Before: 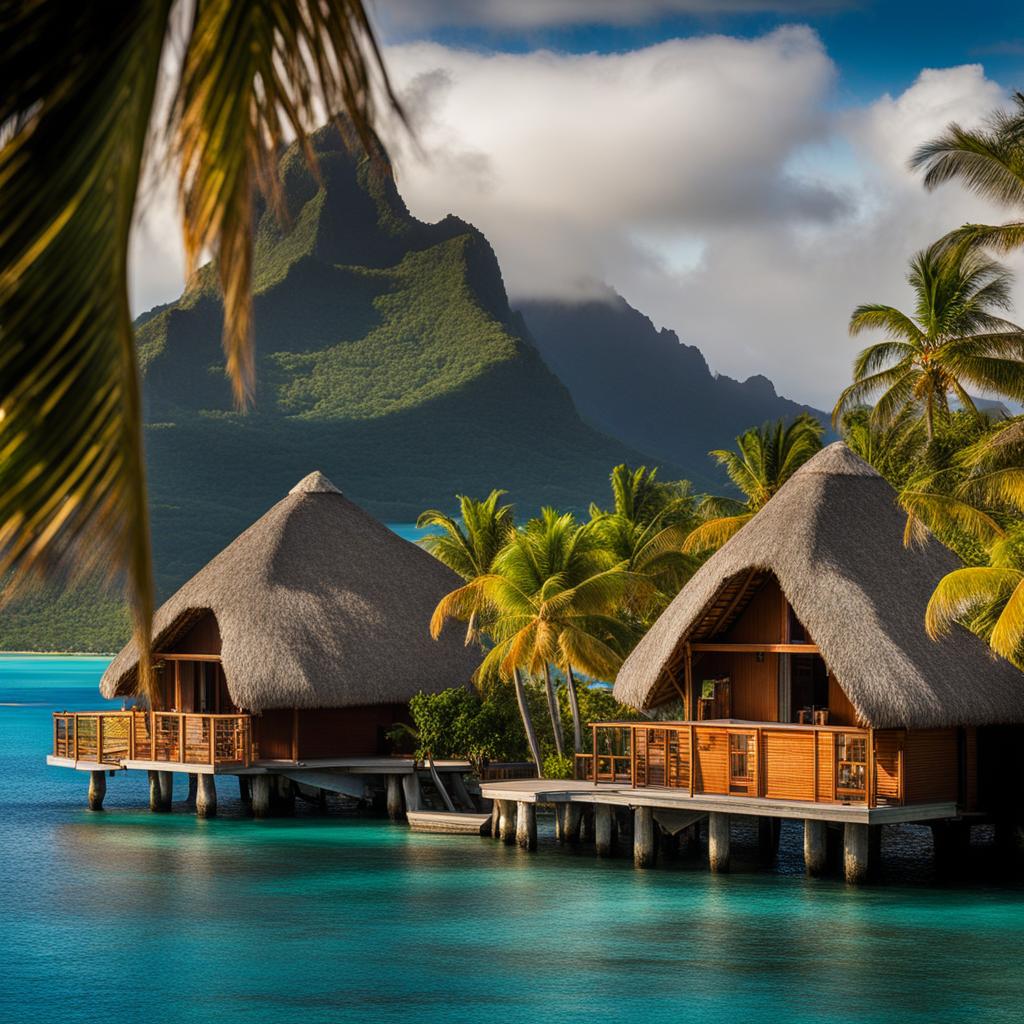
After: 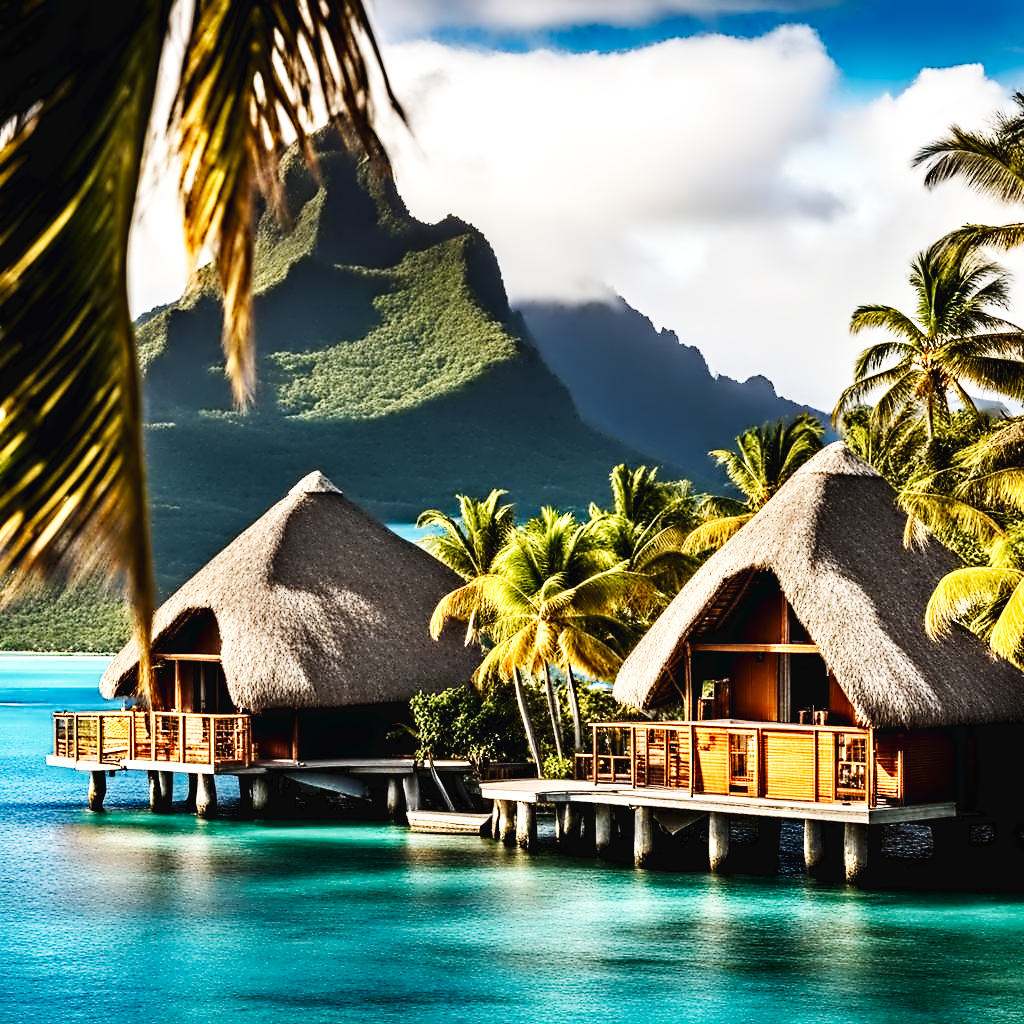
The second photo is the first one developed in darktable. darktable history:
base curve: curves: ch0 [(0, 0.003) (0.001, 0.002) (0.006, 0.004) (0.02, 0.022) (0.048, 0.086) (0.094, 0.234) (0.162, 0.431) (0.258, 0.629) (0.385, 0.8) (0.548, 0.918) (0.751, 0.988) (1, 1)], preserve colors none
contrast equalizer: octaves 7, y [[0.5, 0.542, 0.583, 0.625, 0.667, 0.708], [0.5 ×6], [0.5 ×6], [0, 0.033, 0.067, 0.1, 0.133, 0.167], [0, 0.05, 0.1, 0.15, 0.2, 0.25]]
tone equalizer: -8 EV -0.417 EV, -7 EV -0.389 EV, -6 EV -0.333 EV, -5 EV -0.222 EV, -3 EV 0.222 EV, -2 EV 0.333 EV, -1 EV 0.389 EV, +0 EV 0.417 EV, edges refinement/feathering 500, mask exposure compensation -1.57 EV, preserve details no
